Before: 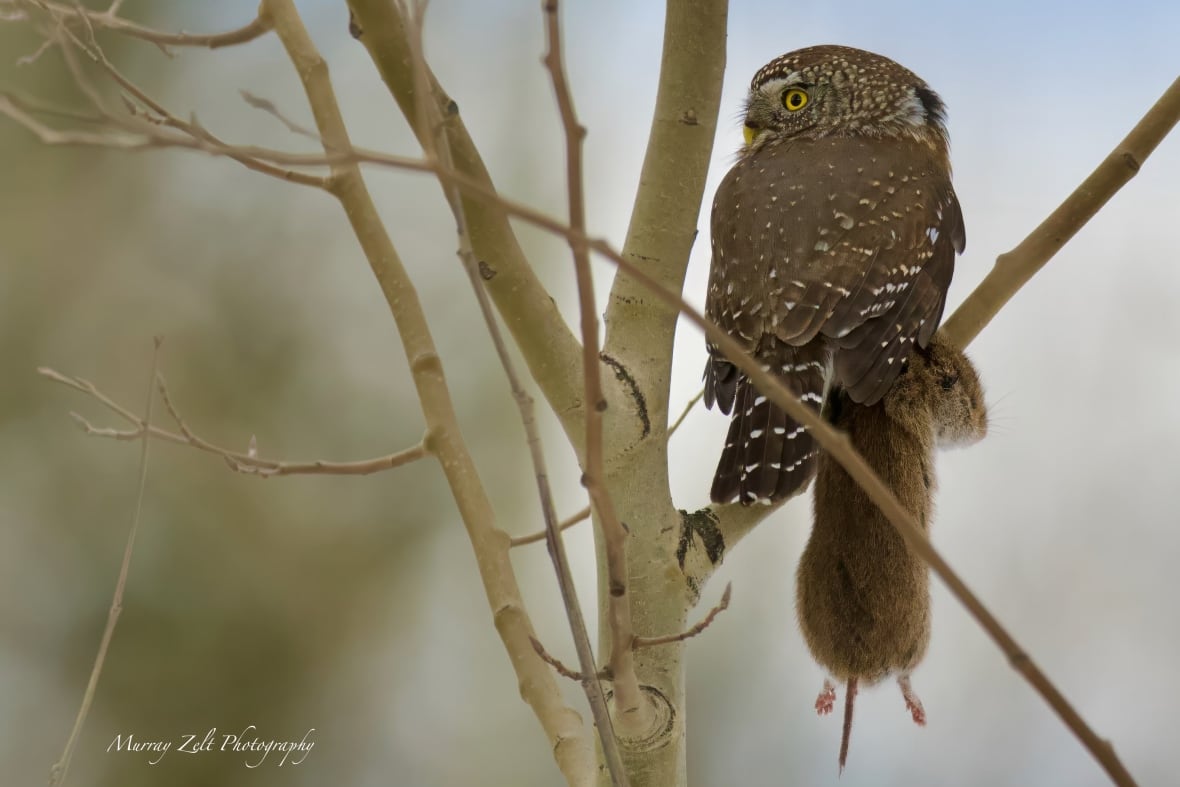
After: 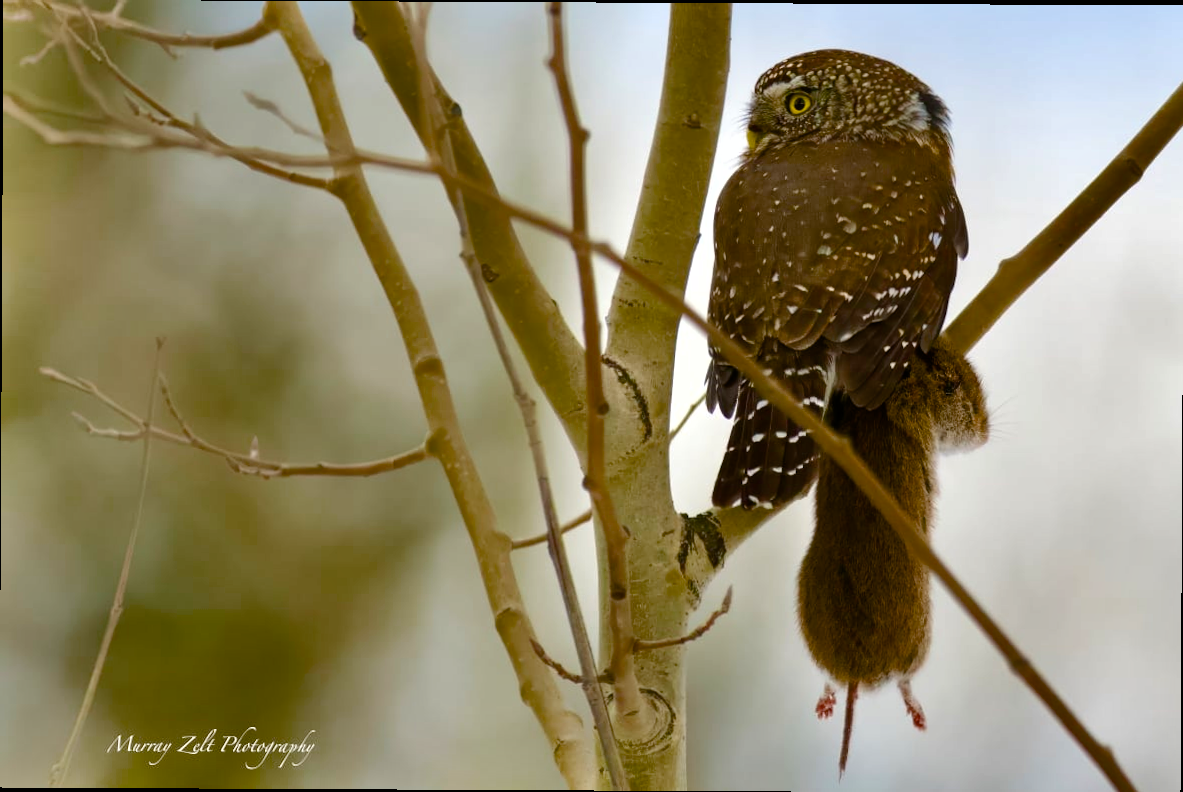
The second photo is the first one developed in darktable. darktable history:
color balance rgb: perceptual saturation grading › global saturation 34.888%, perceptual saturation grading › highlights -29.882%, perceptual saturation grading › shadows 35.273%, perceptual brilliance grading › global brilliance 3.799%, global vibrance 6.398%, contrast 13.285%, saturation formula JzAzBz (2021)
shadows and highlights: low approximation 0.01, soften with gaussian
crop and rotate: angle -0.29°
